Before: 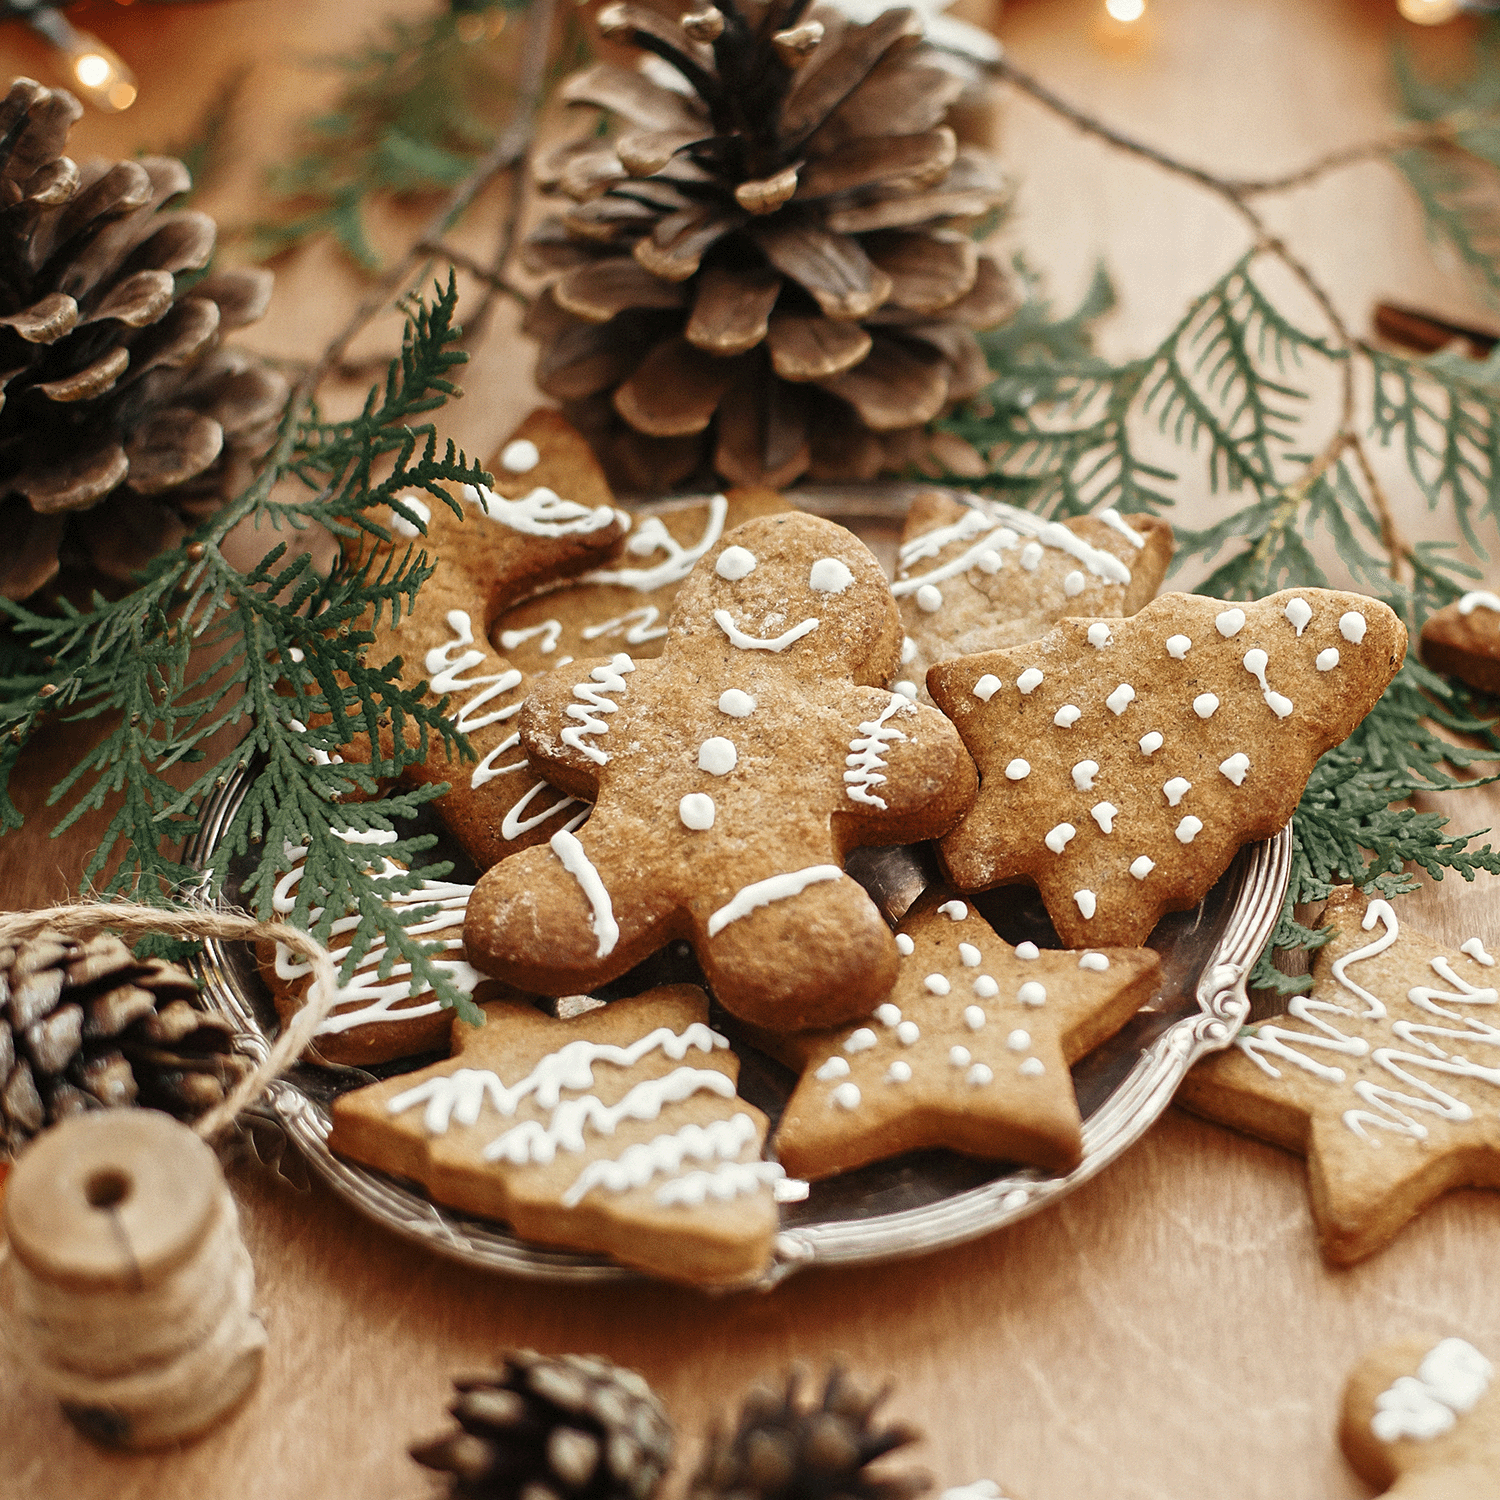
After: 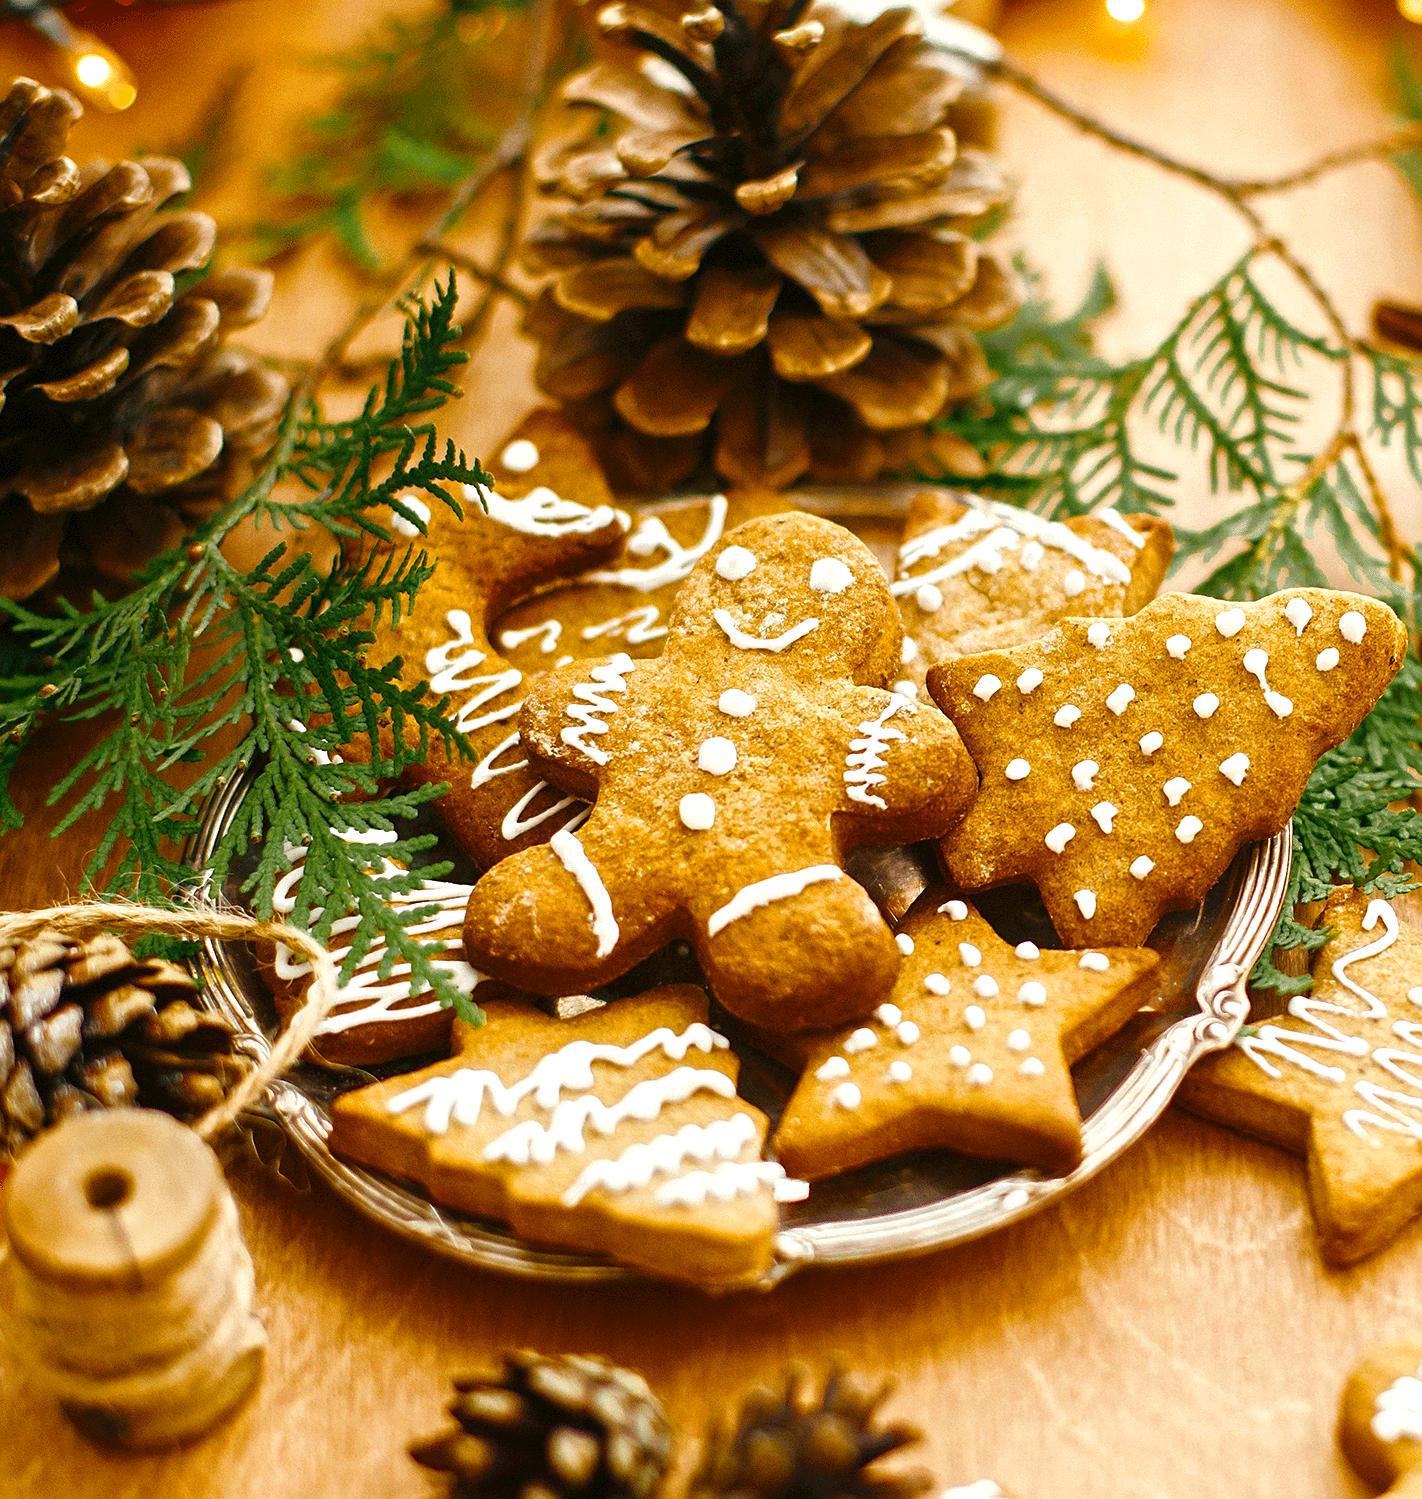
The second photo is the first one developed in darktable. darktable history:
color balance rgb: linear chroma grading › shadows 10%, linear chroma grading › highlights 10%, linear chroma grading › global chroma 15%, linear chroma grading › mid-tones 15%, perceptual saturation grading › global saturation 40%, perceptual saturation grading › highlights -25%, perceptual saturation grading › mid-tones 35%, perceptual saturation grading › shadows 35%, perceptual brilliance grading › global brilliance 11.29%, global vibrance 11.29%
rotate and perspective: automatic cropping original format, crop left 0, crop top 0
crop and rotate: right 5.167%
